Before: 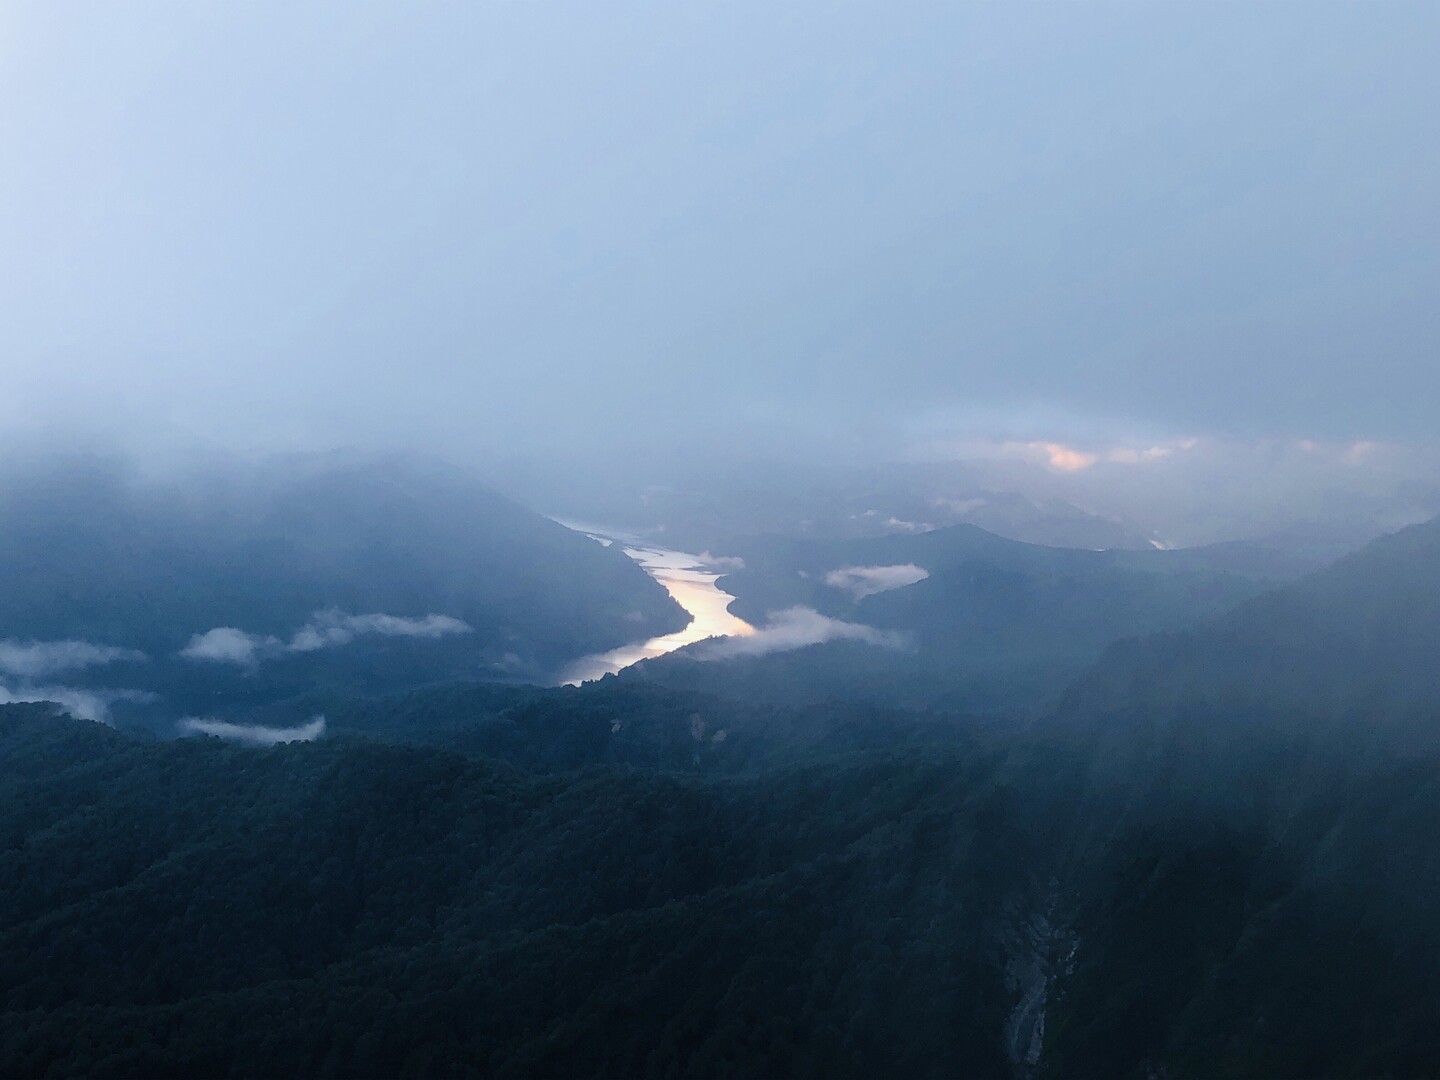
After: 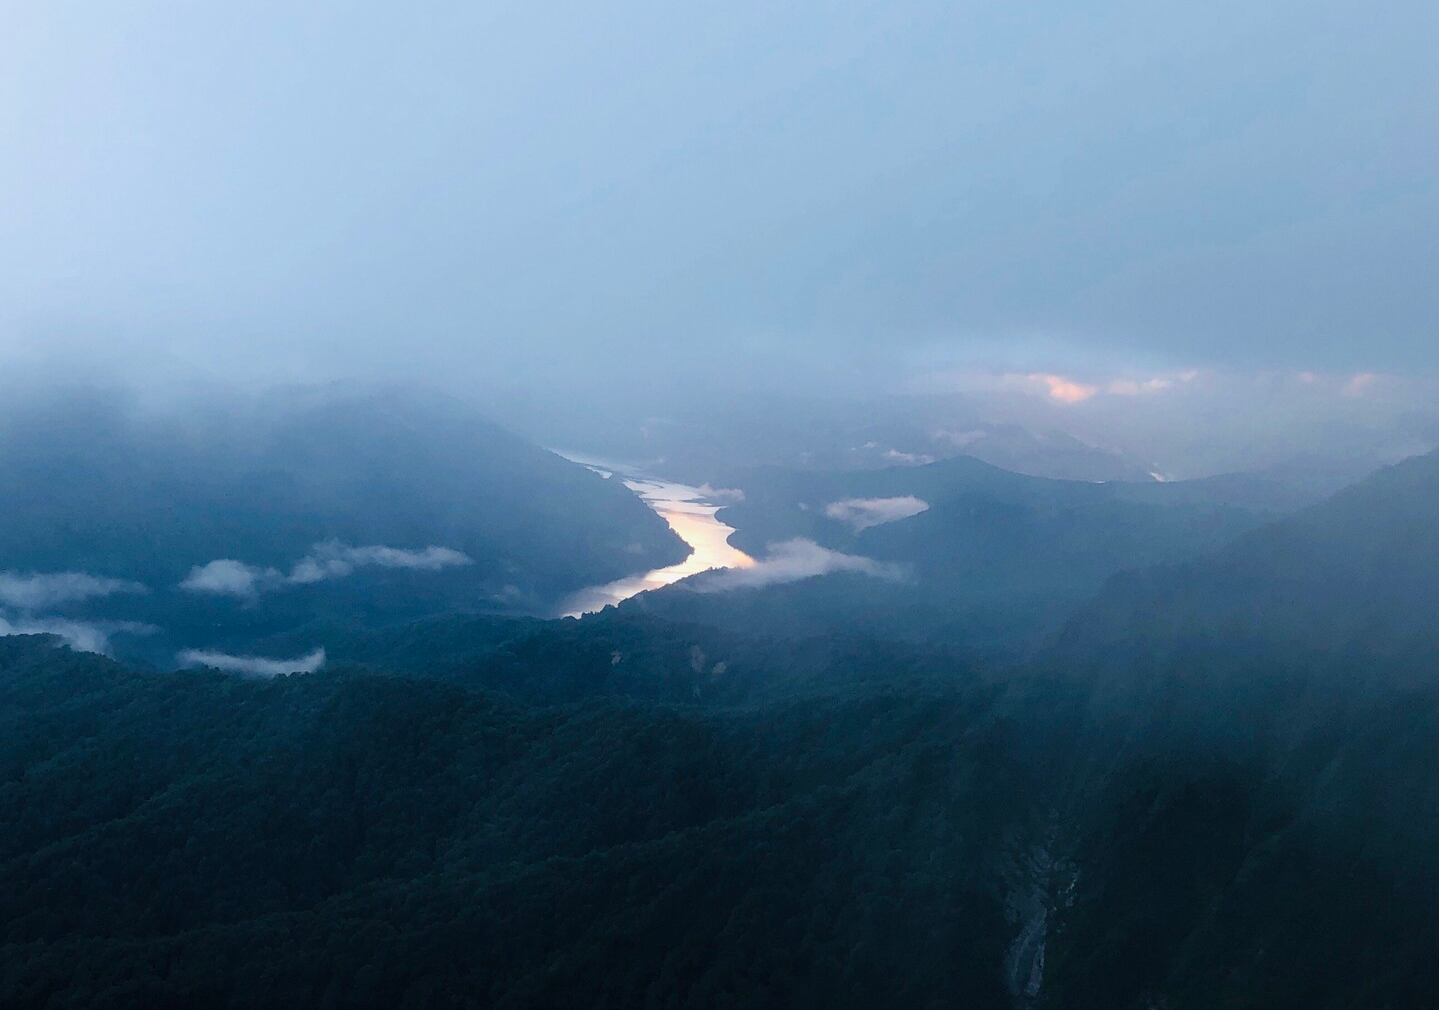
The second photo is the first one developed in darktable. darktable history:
crop and rotate: top 6.432%
